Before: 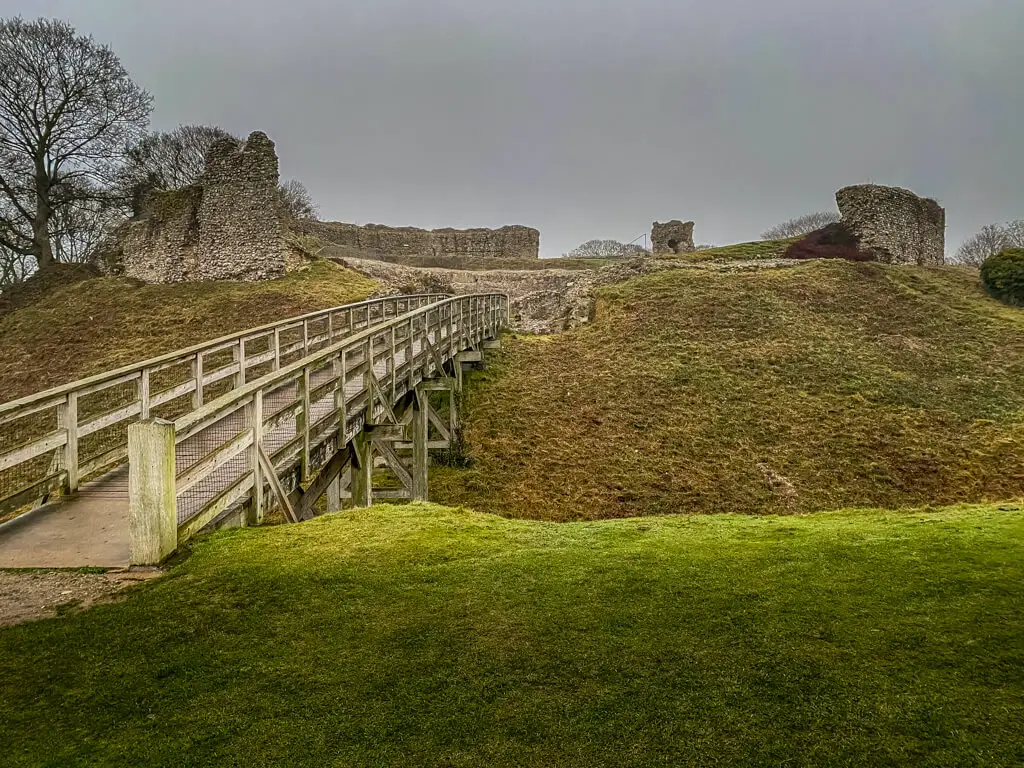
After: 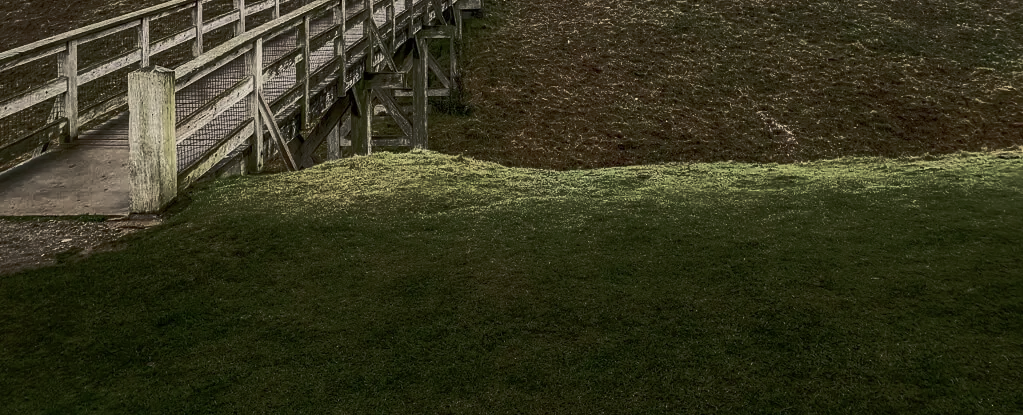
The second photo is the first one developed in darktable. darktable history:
crop and rotate: top 45.87%, right 0.007%
color balance rgb: shadows lift › chroma 2.013%, shadows lift › hue 216.88°, perceptual saturation grading › global saturation -10.998%, perceptual saturation grading › highlights -26.521%, perceptual saturation grading › shadows 21.236%, perceptual brilliance grading › highlights 1.522%, perceptual brilliance grading › mid-tones -49.455%, perceptual brilliance grading › shadows -50.351%, contrast -10.224%
